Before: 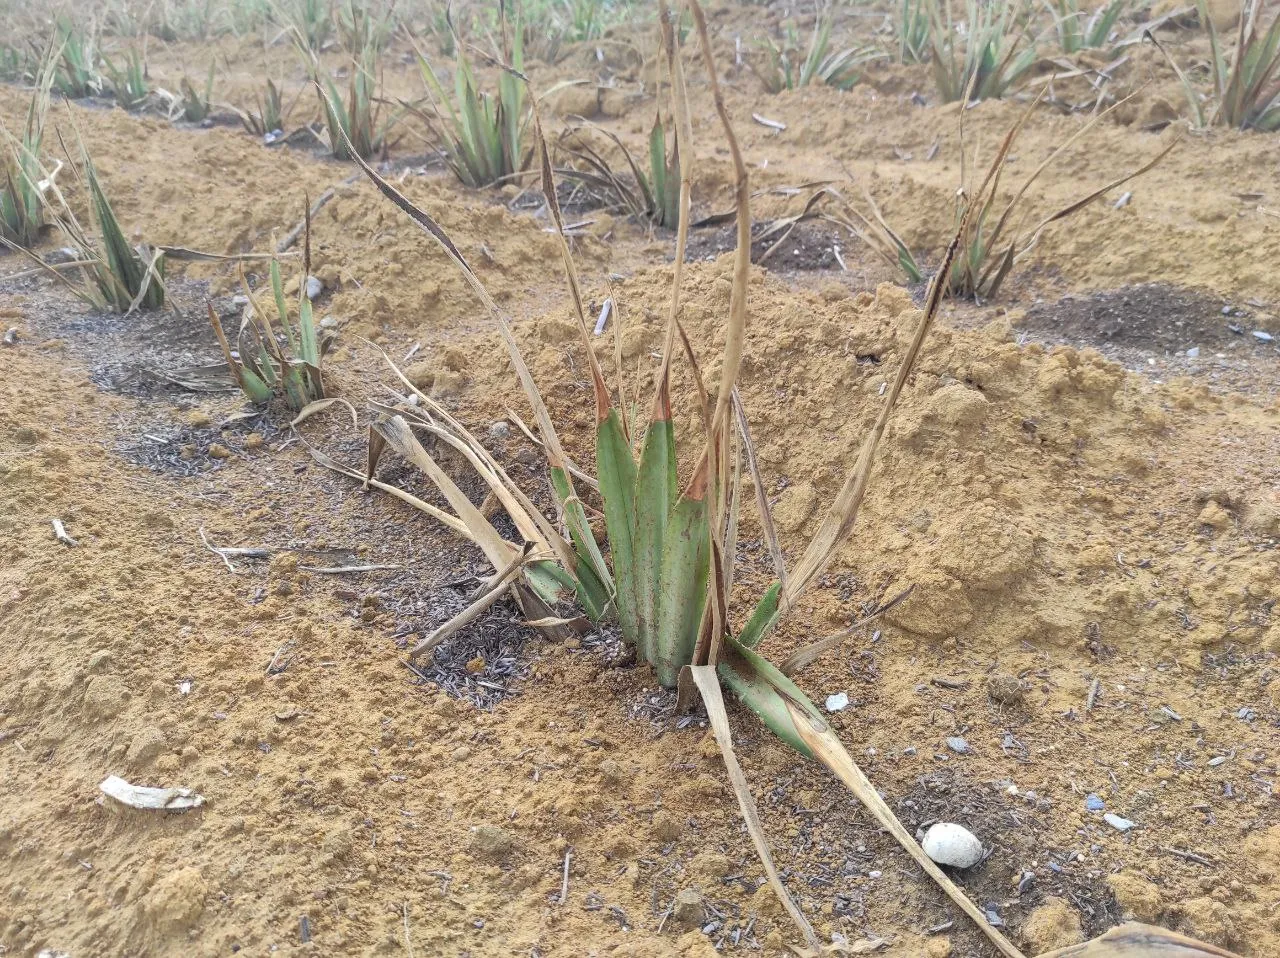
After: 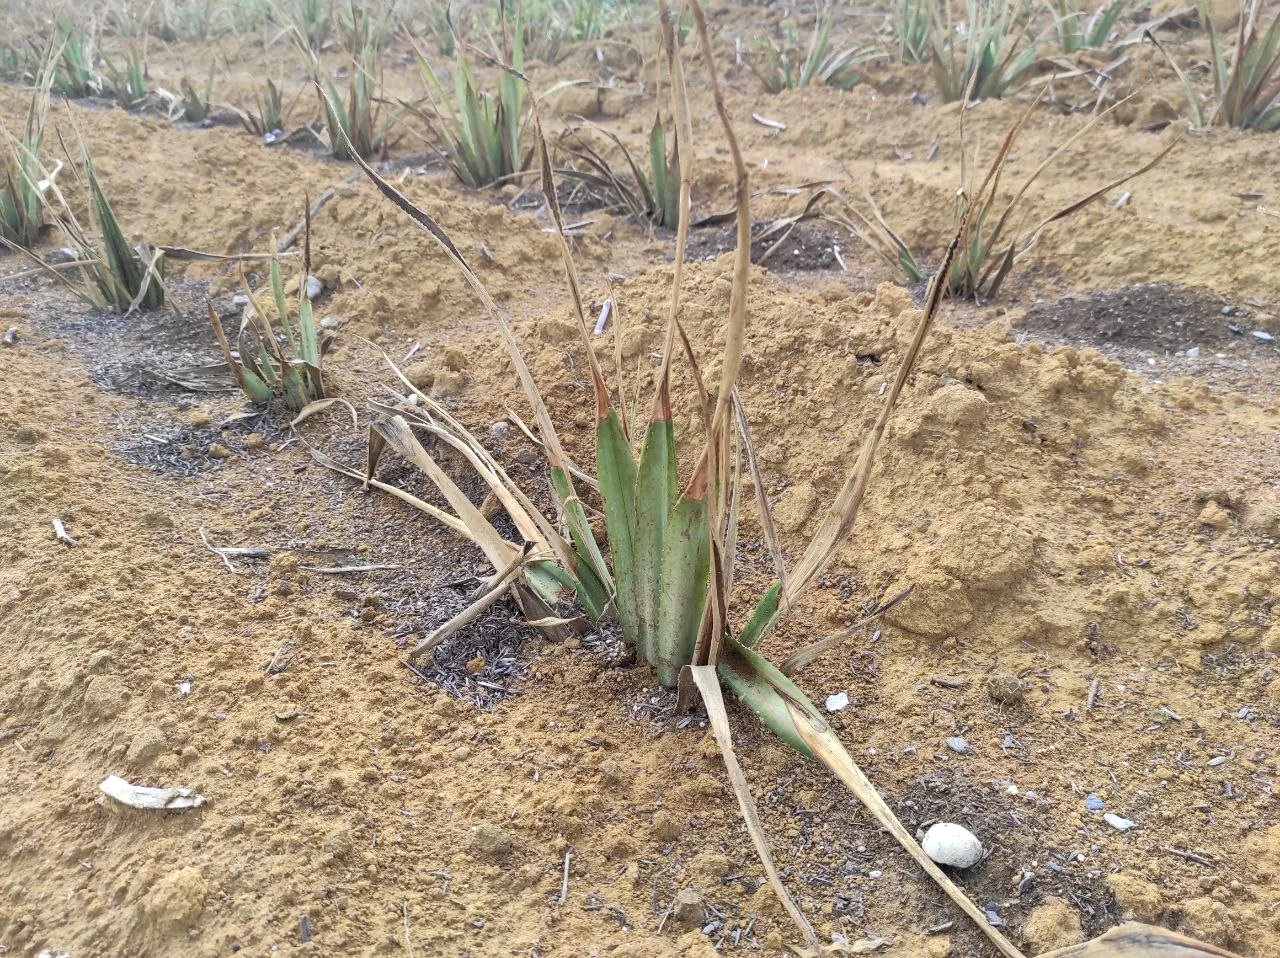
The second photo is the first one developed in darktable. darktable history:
contrast equalizer: octaves 7, y [[0.526, 0.53, 0.532, 0.532, 0.53, 0.525], [0.5 ×6], [0.5 ×6], [0 ×6], [0 ×6]]
